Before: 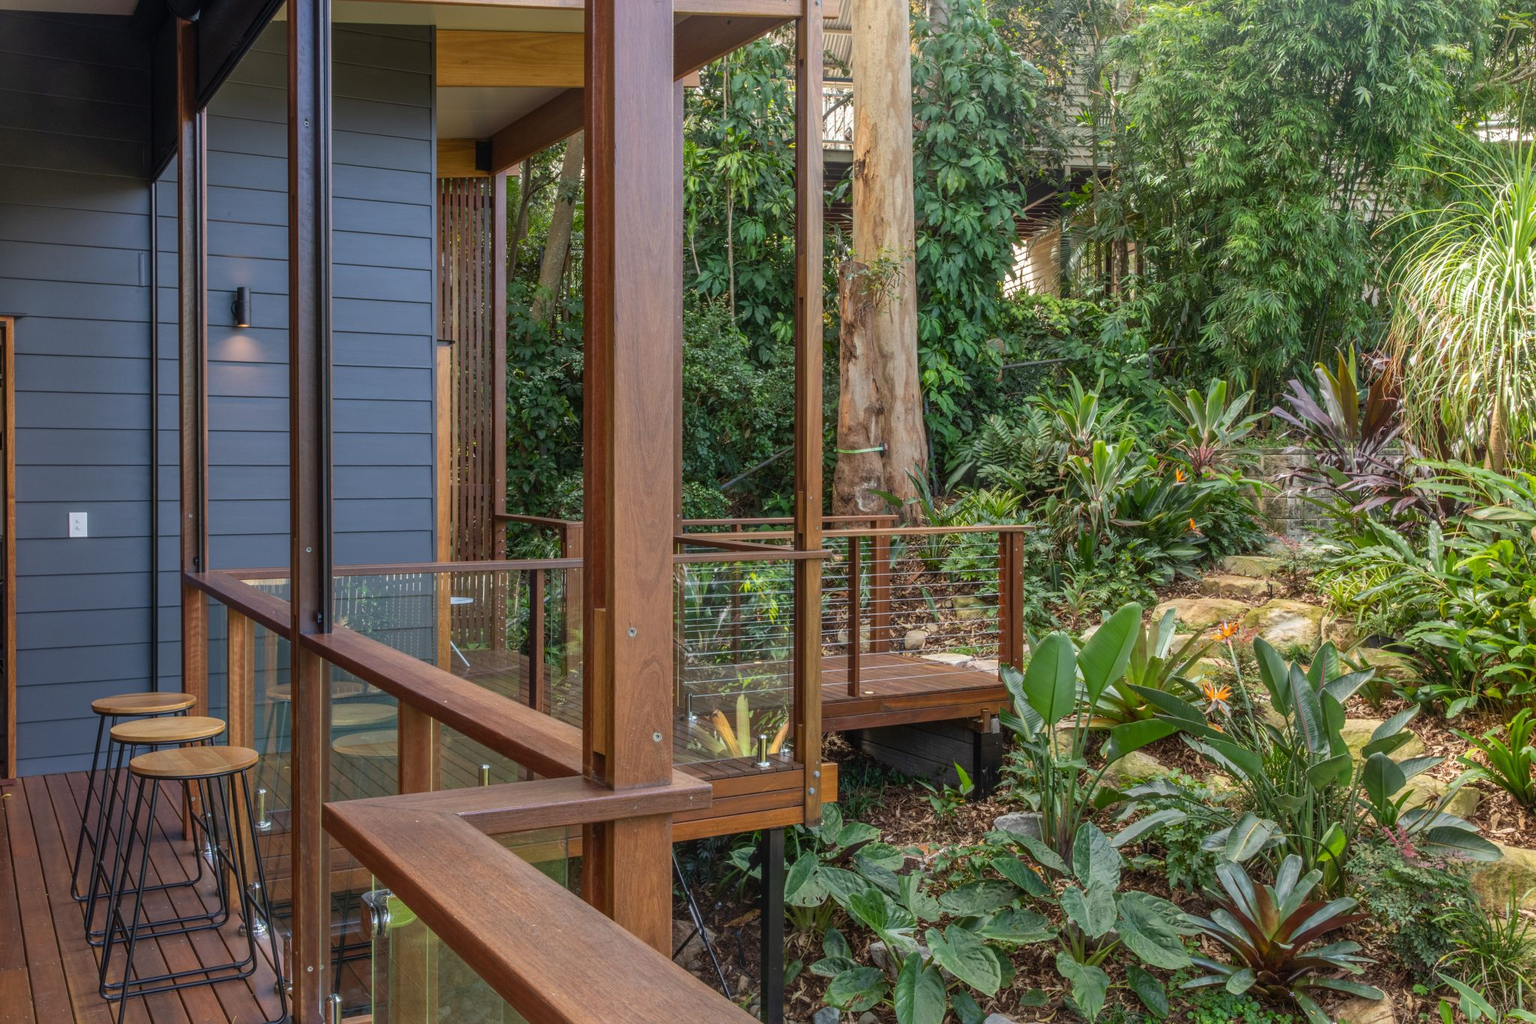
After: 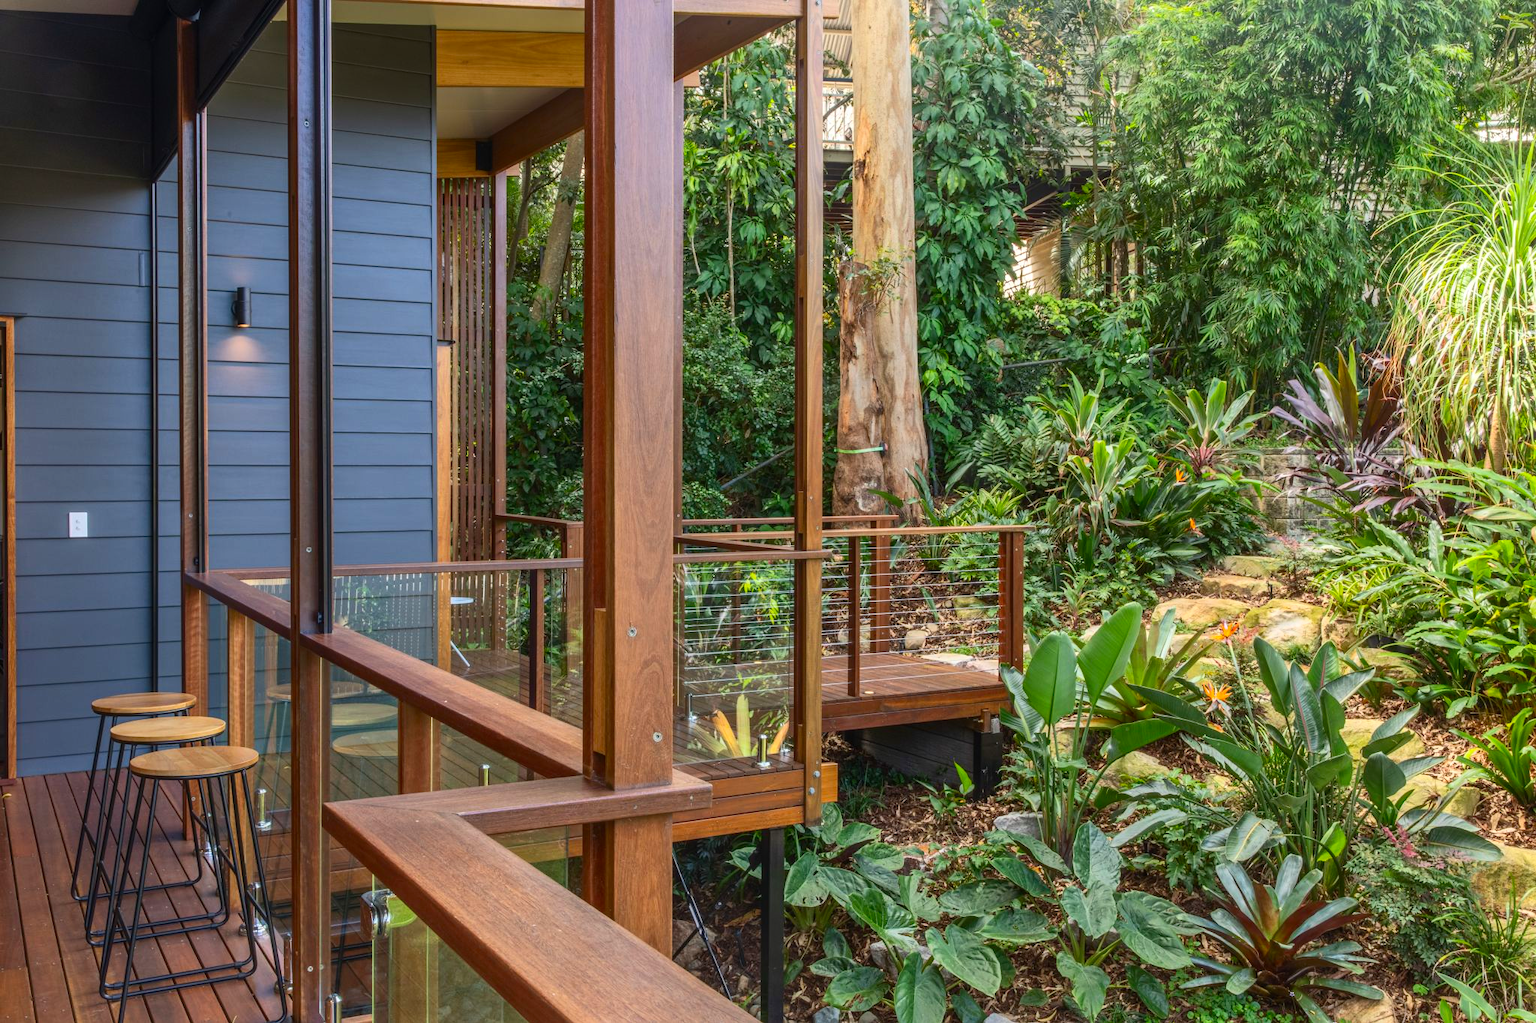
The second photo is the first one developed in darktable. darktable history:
shadows and highlights: shadows 25, highlights -25
contrast brightness saturation: contrast 0.23, brightness 0.1, saturation 0.29
tone equalizer: on, module defaults
